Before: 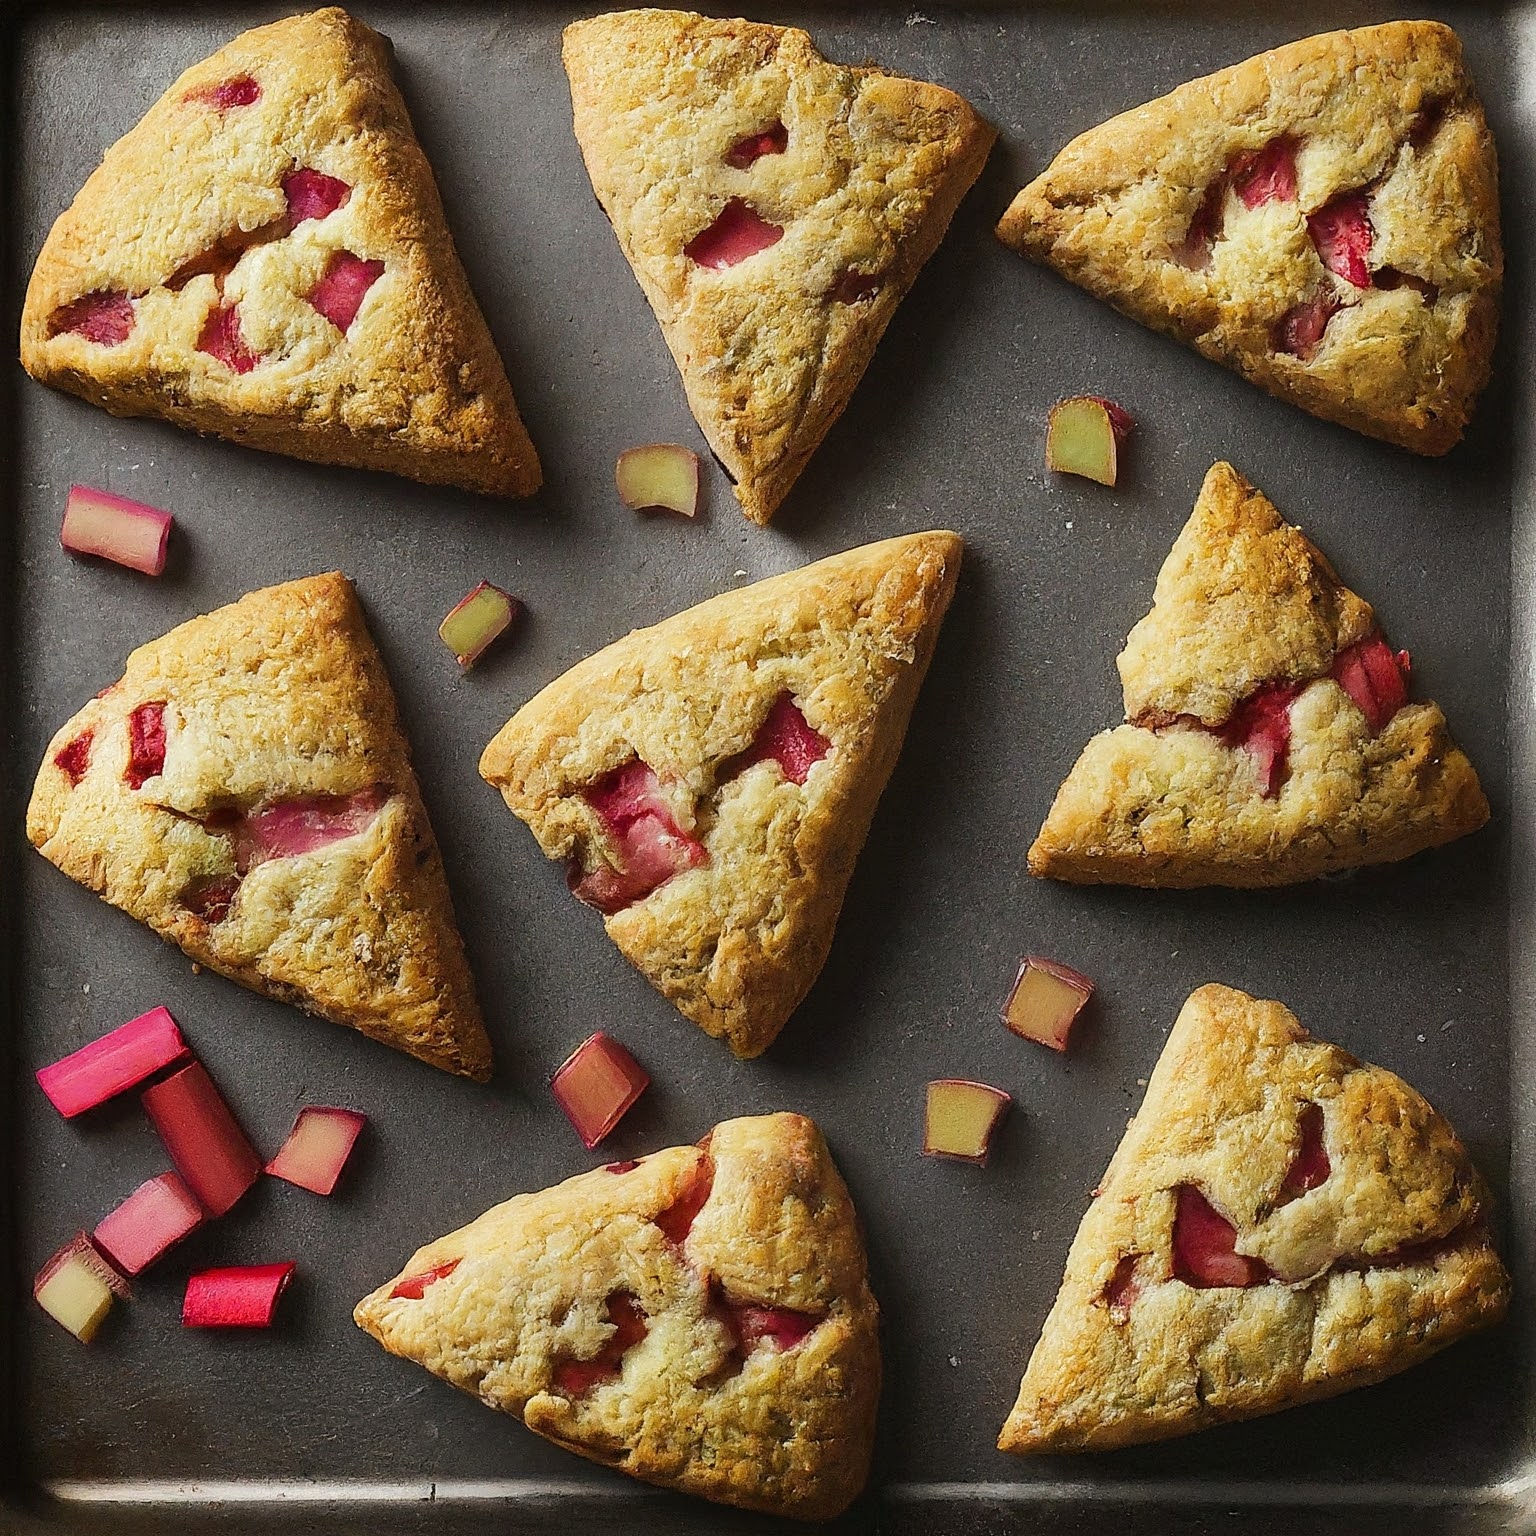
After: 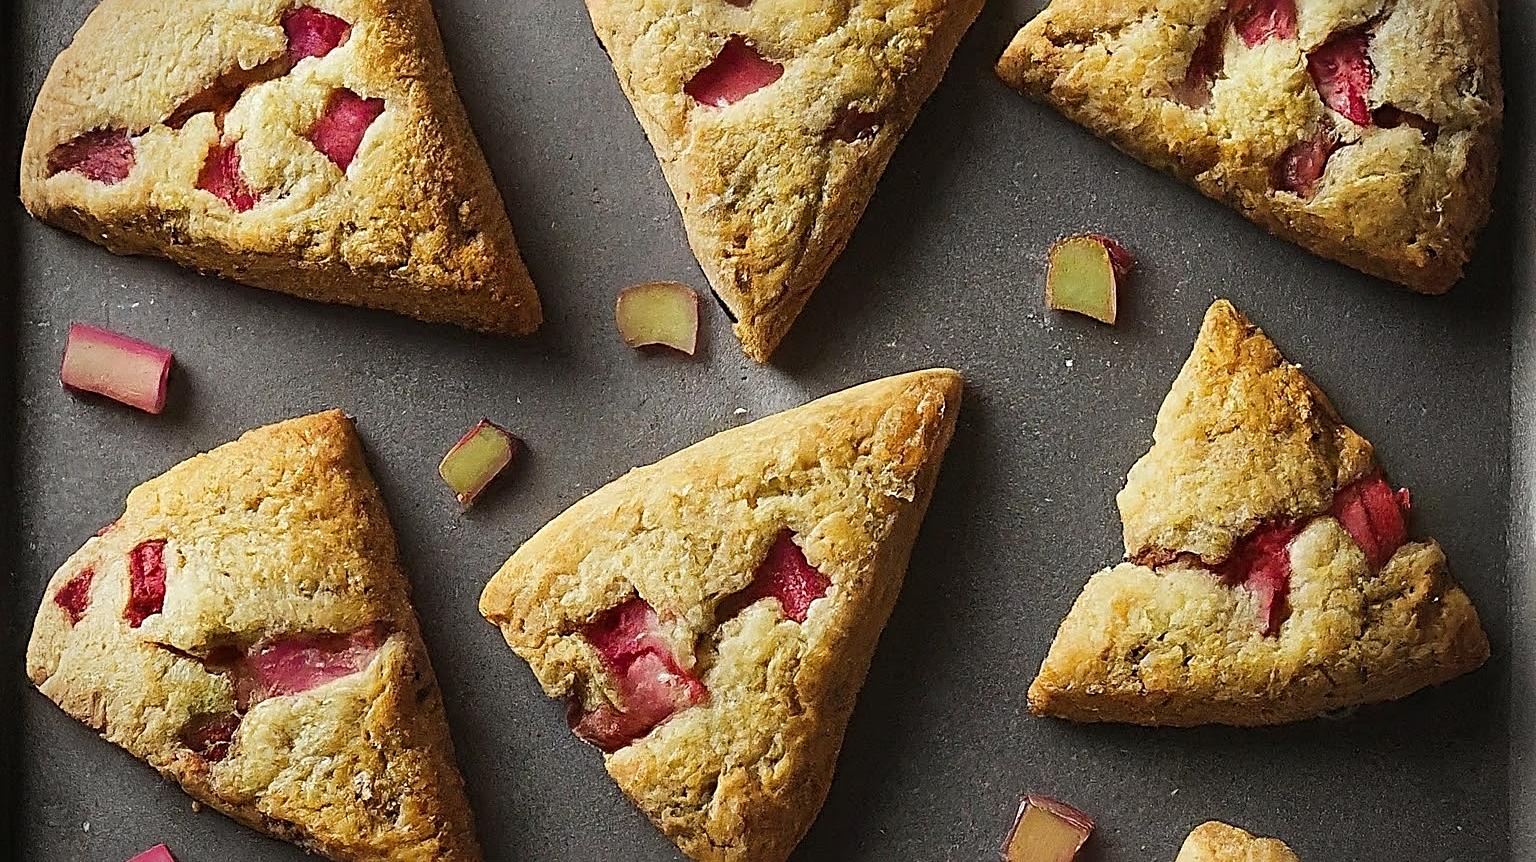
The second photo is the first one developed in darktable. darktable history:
crop and rotate: top 10.605%, bottom 33.274%
sharpen: radius 4
vignetting: unbound false
